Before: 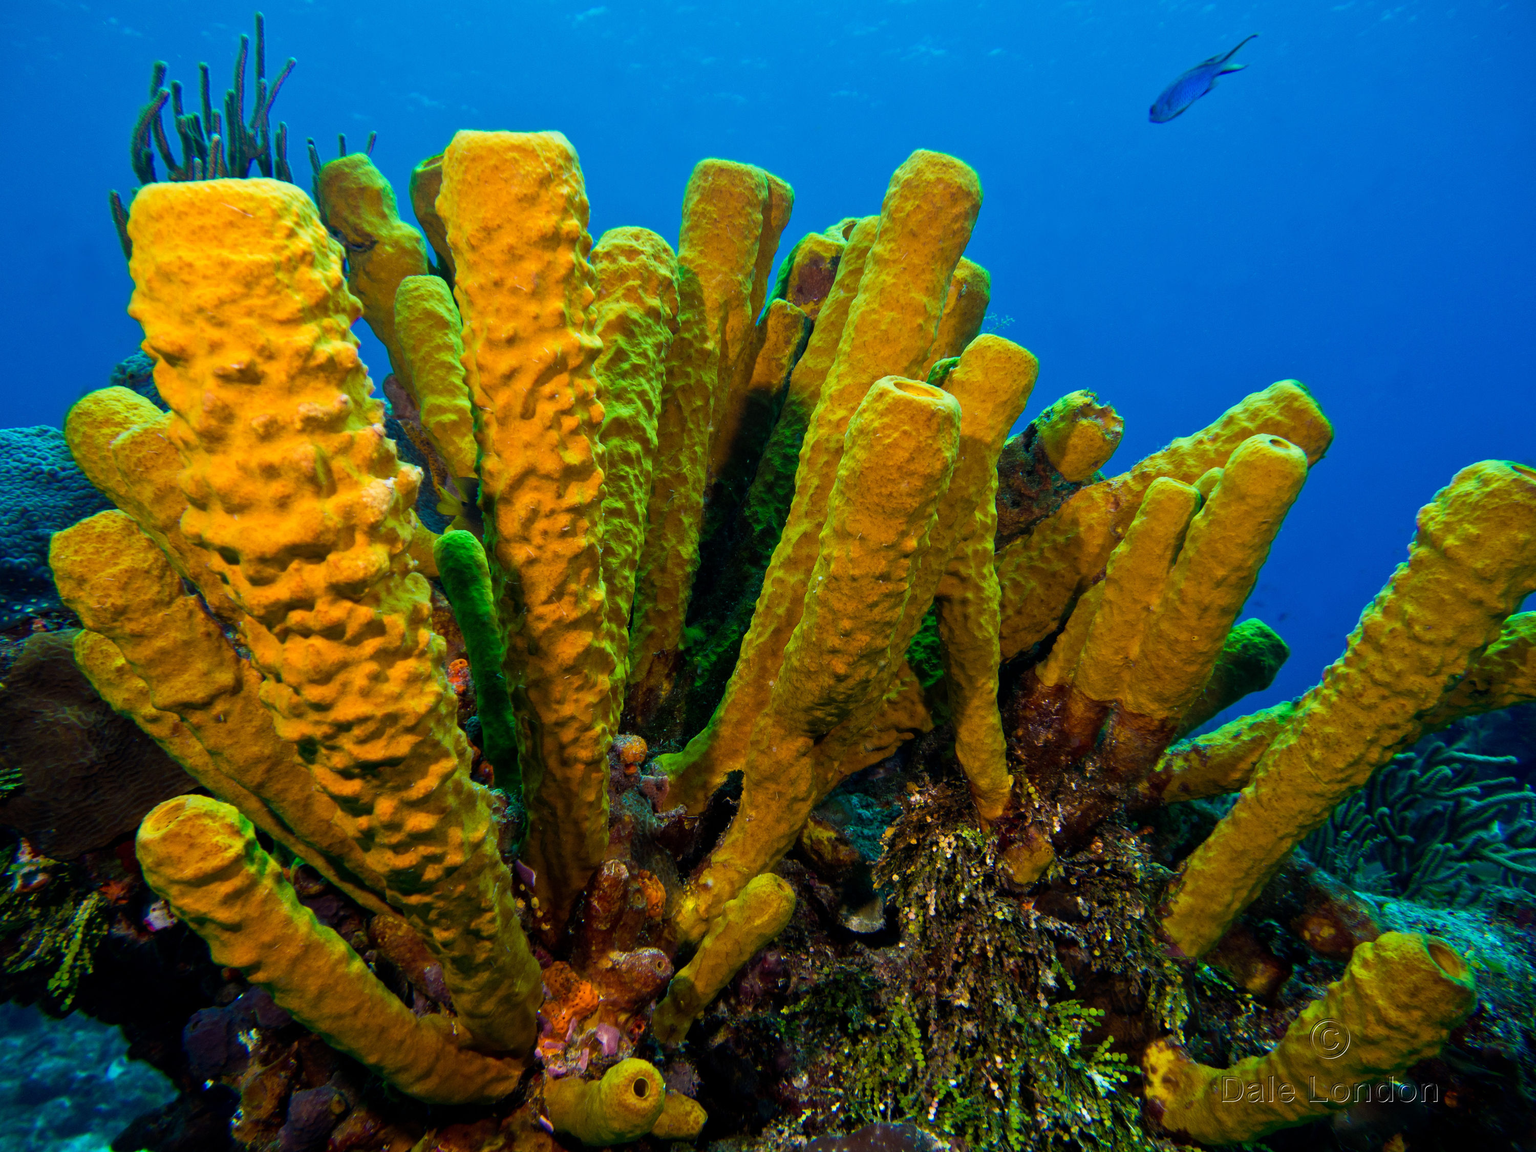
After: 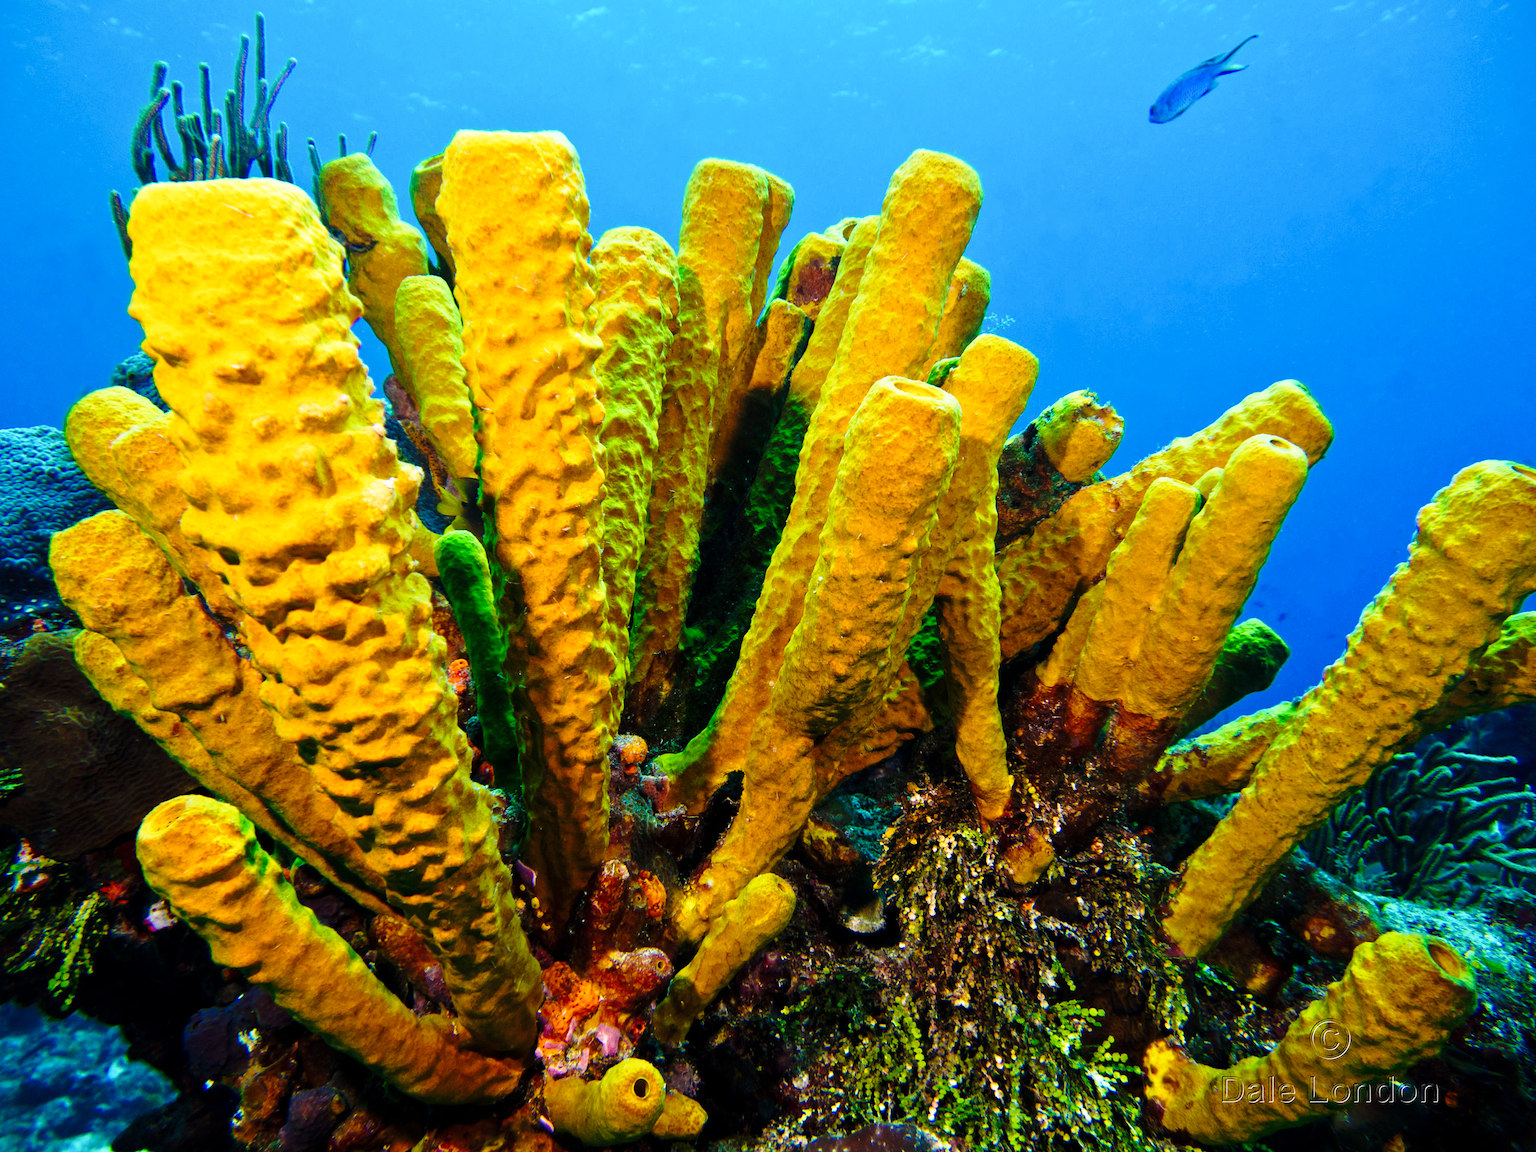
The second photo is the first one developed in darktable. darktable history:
base curve: curves: ch0 [(0, 0) (0.028, 0.03) (0.105, 0.232) (0.387, 0.748) (0.754, 0.968) (1, 1)], preserve colors none
